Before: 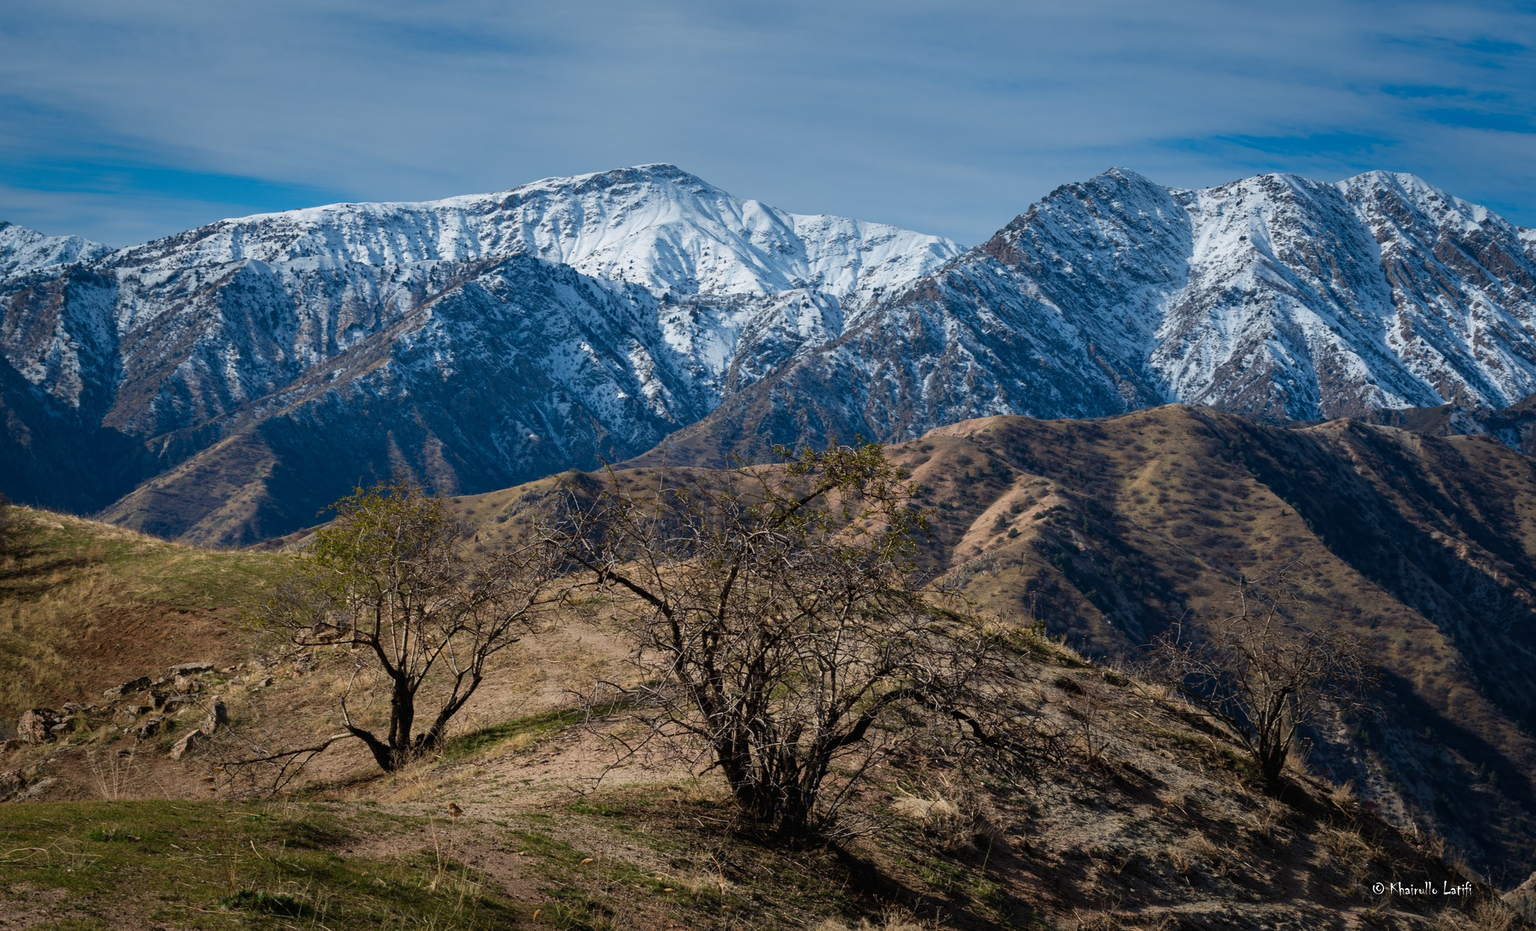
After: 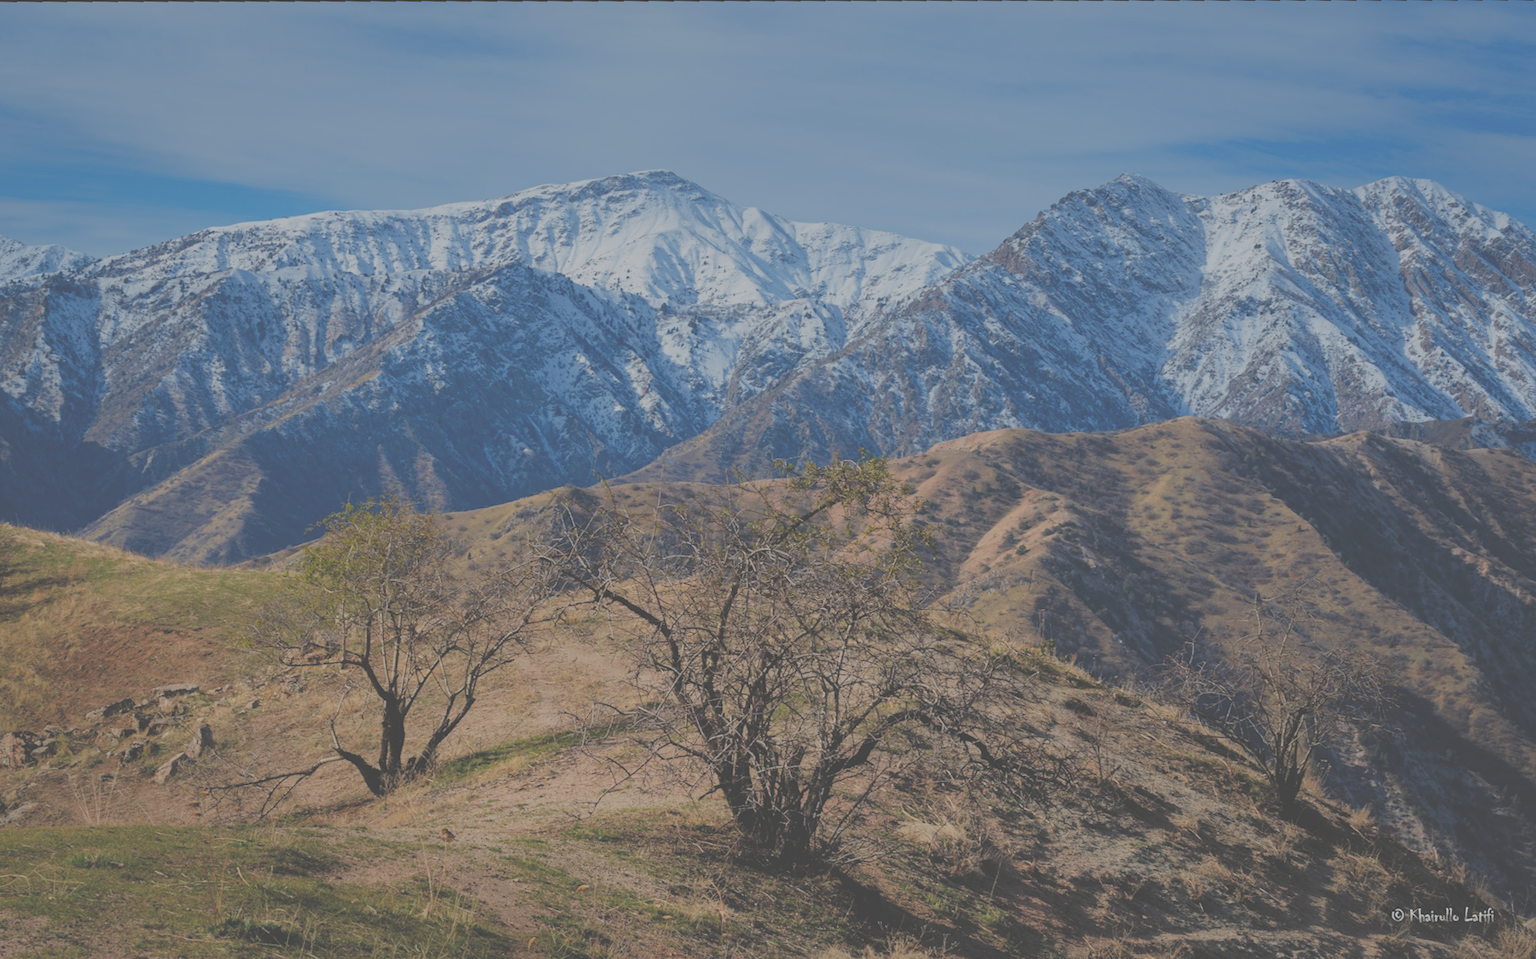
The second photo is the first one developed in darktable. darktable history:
crop and rotate: angle -1.69°
filmic rgb: black relative exposure -4.42 EV, white relative exposure 6.58 EV, hardness 1.85, contrast 0.5
rotate and perspective: rotation -1.75°, automatic cropping off
contrast brightness saturation: contrast 0.07, brightness 0.08, saturation 0.18
exposure: black level correction -0.041, exposure 0.064 EV, compensate highlight preservation false
